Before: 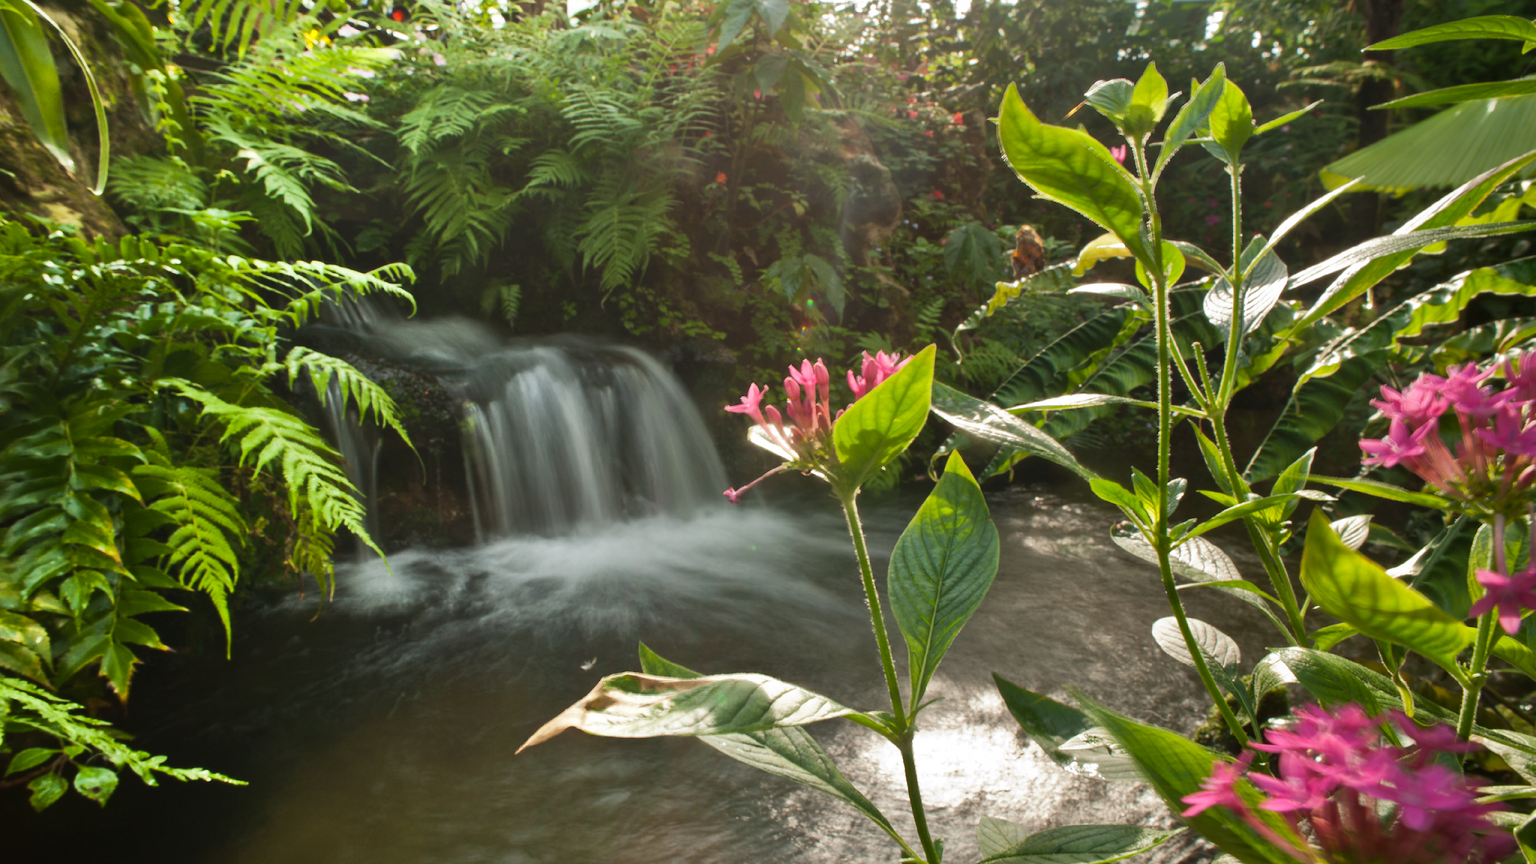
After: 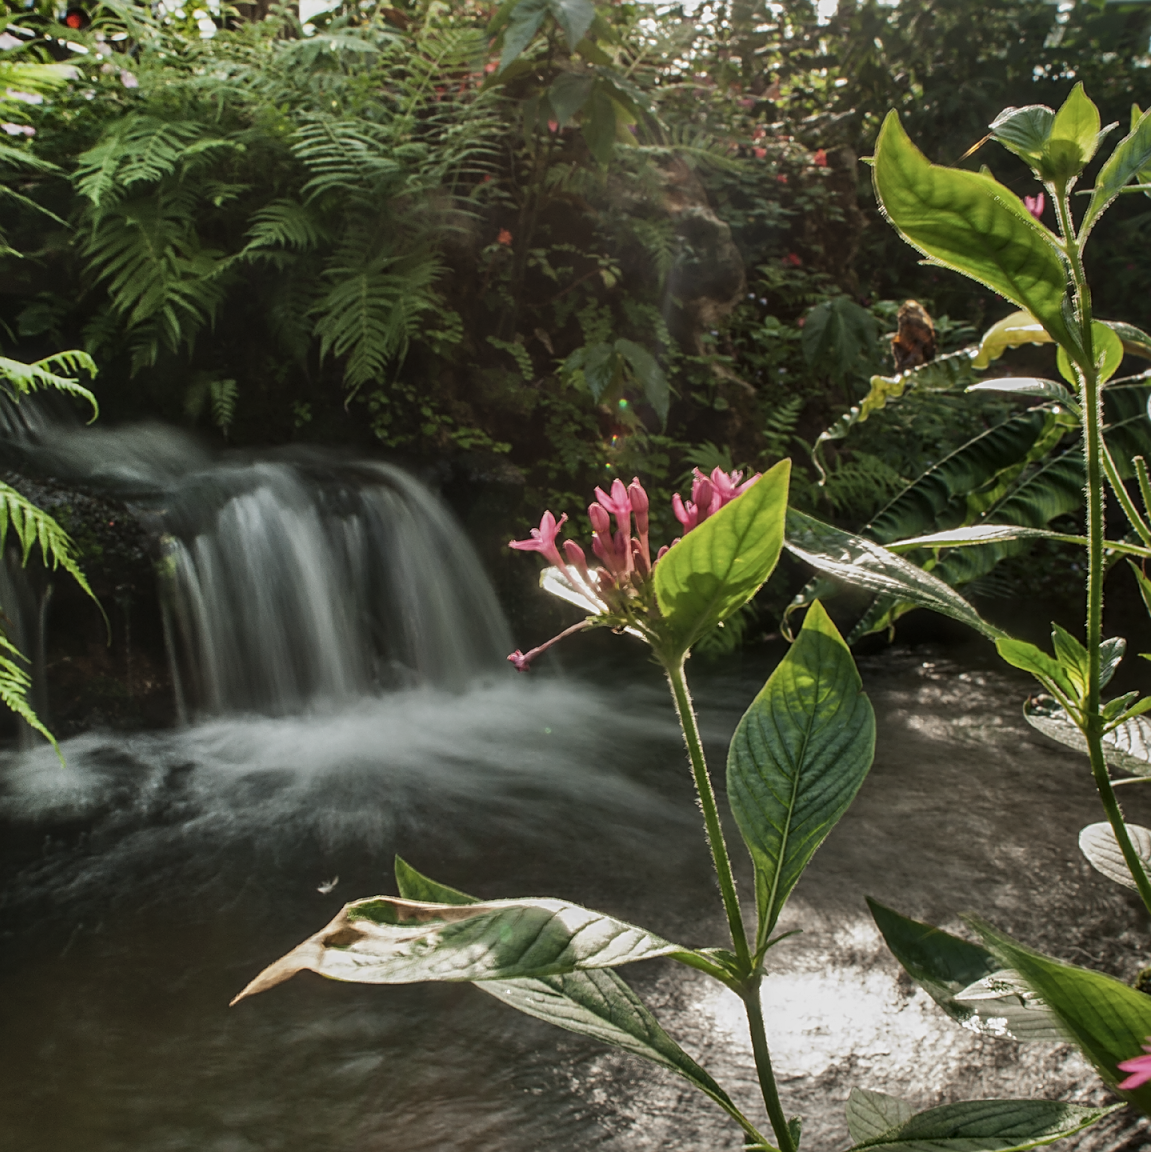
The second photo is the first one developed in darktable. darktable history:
local contrast: highlights 78%, shadows 56%, detail 174%, midtone range 0.433
exposure: black level correction -0.017, exposure -1.044 EV, compensate highlight preservation false
crop and rotate: left 22.331%, right 21.461%
sharpen: on, module defaults
